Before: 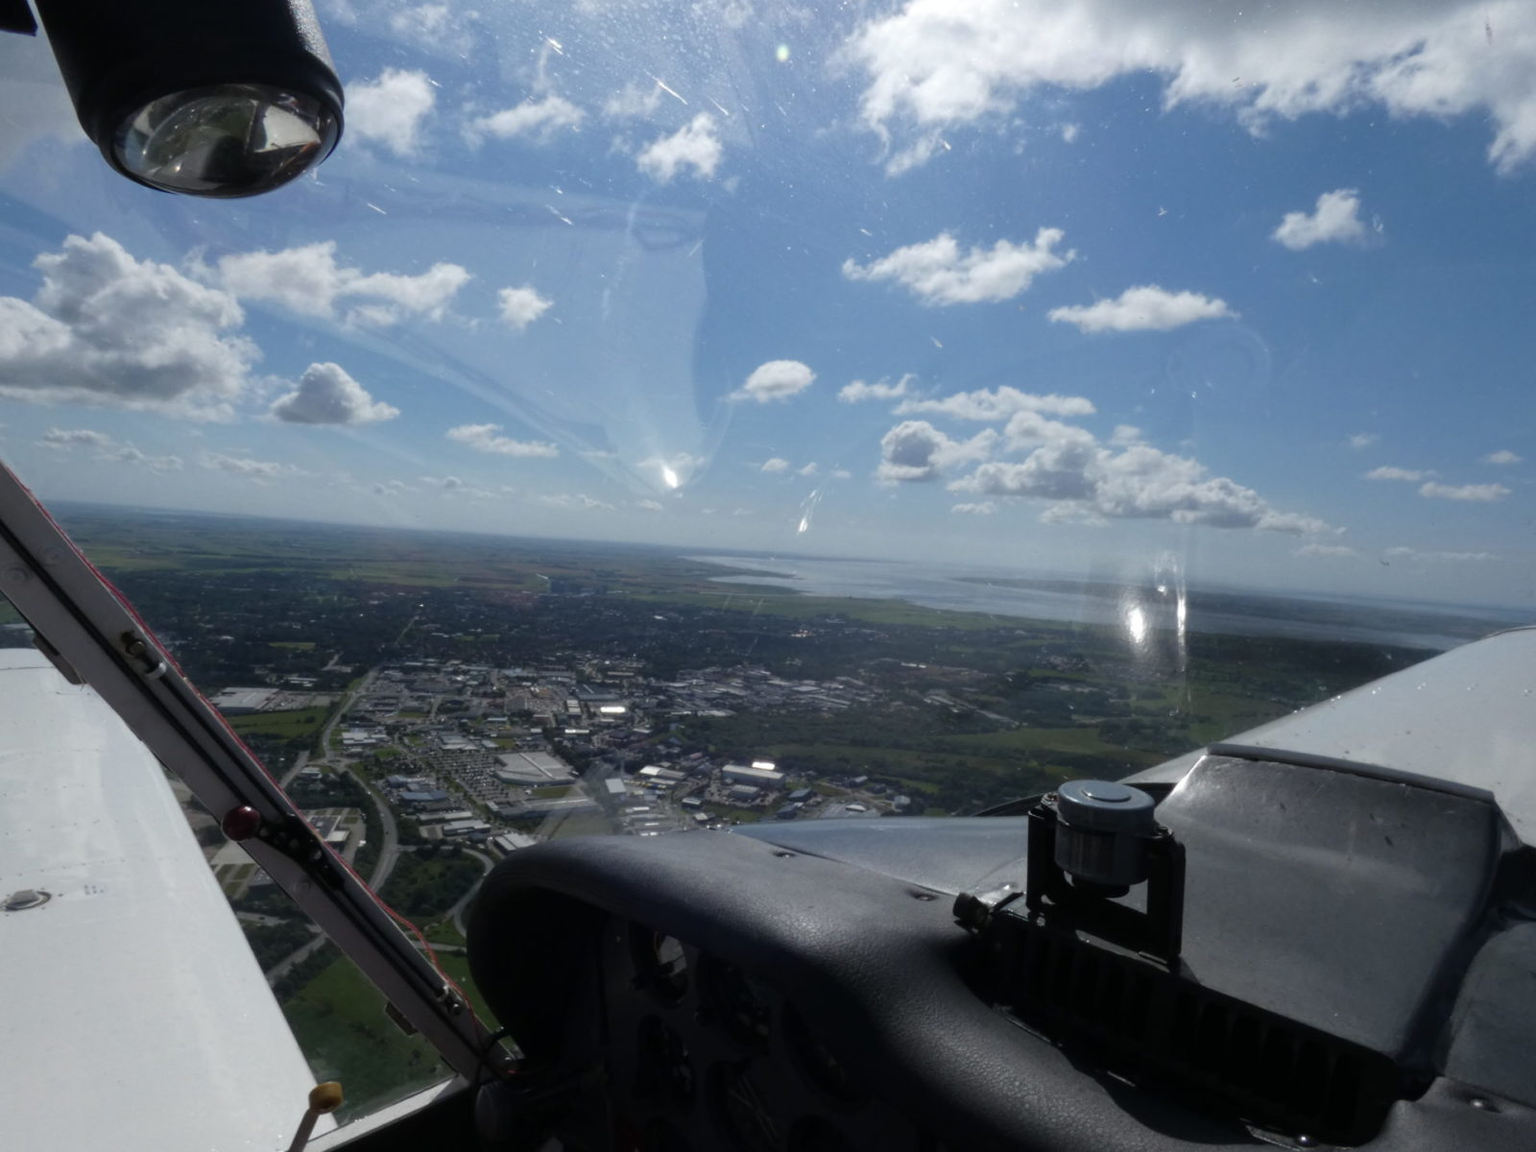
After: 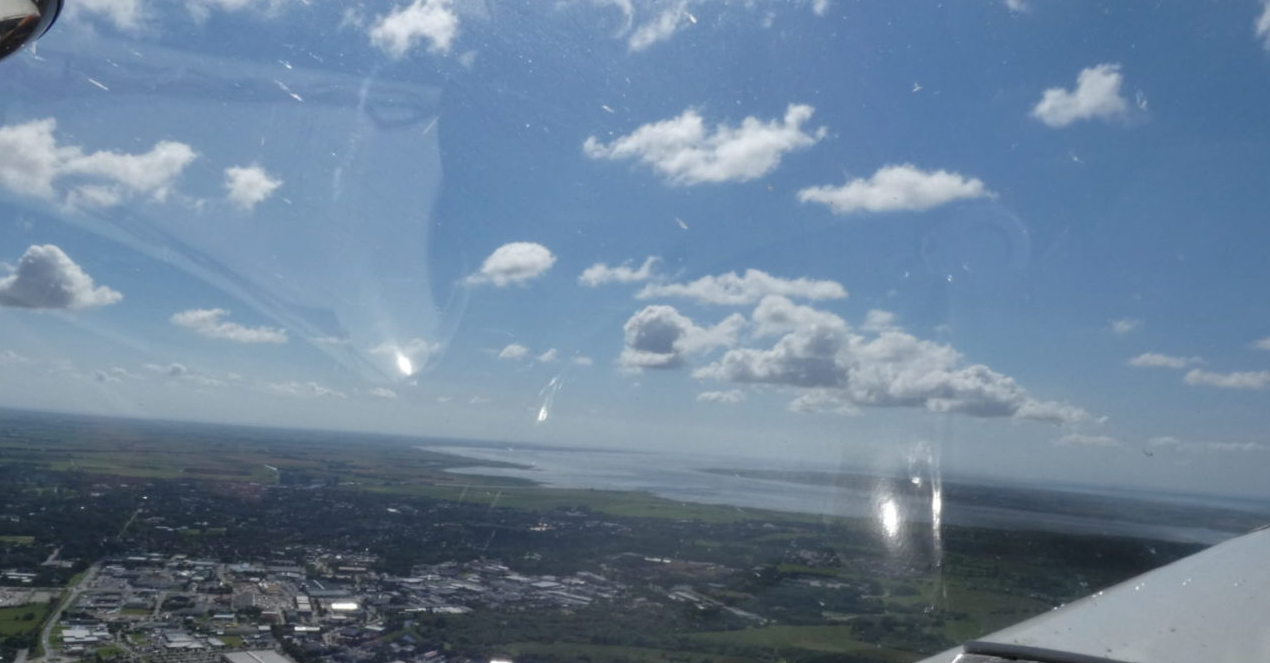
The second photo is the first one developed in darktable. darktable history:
crop: left 18.376%, top 11.124%, right 2.194%, bottom 33.564%
shadows and highlights: low approximation 0.01, soften with gaussian
